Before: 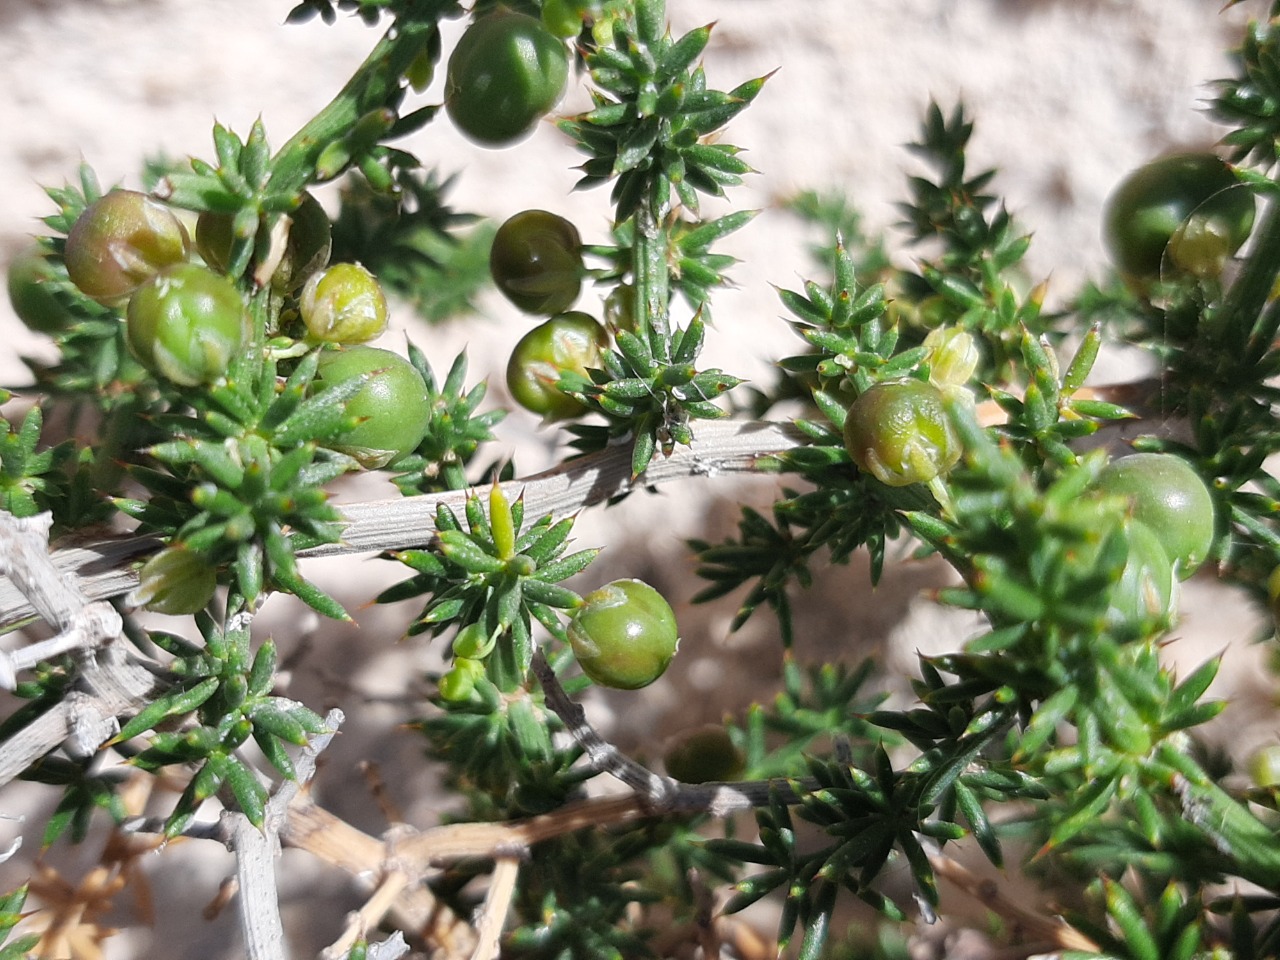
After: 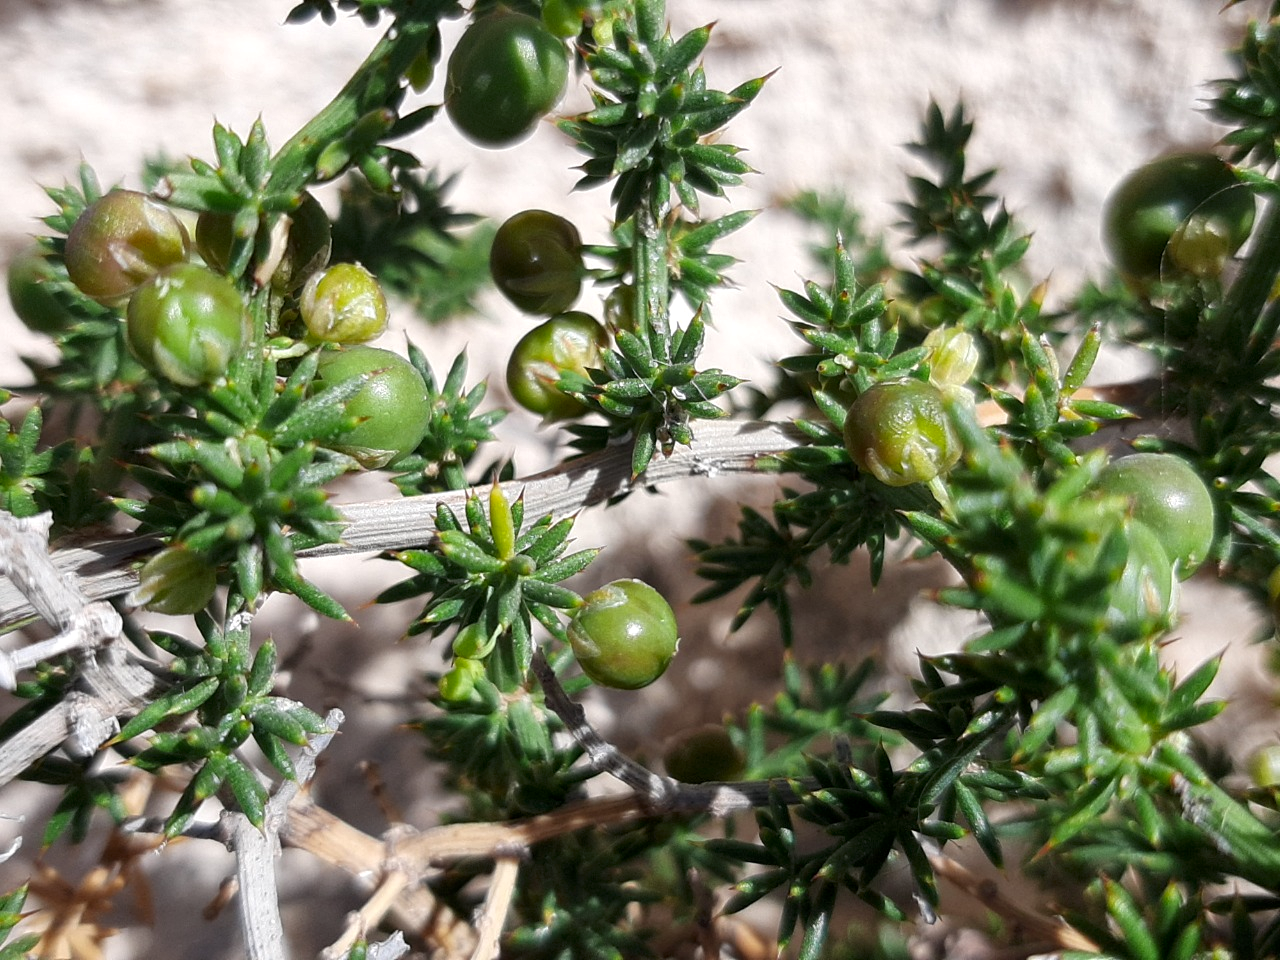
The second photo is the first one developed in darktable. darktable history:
local contrast: highlights 102%, shadows 97%, detail 119%, midtone range 0.2
contrast brightness saturation: brightness -0.088
